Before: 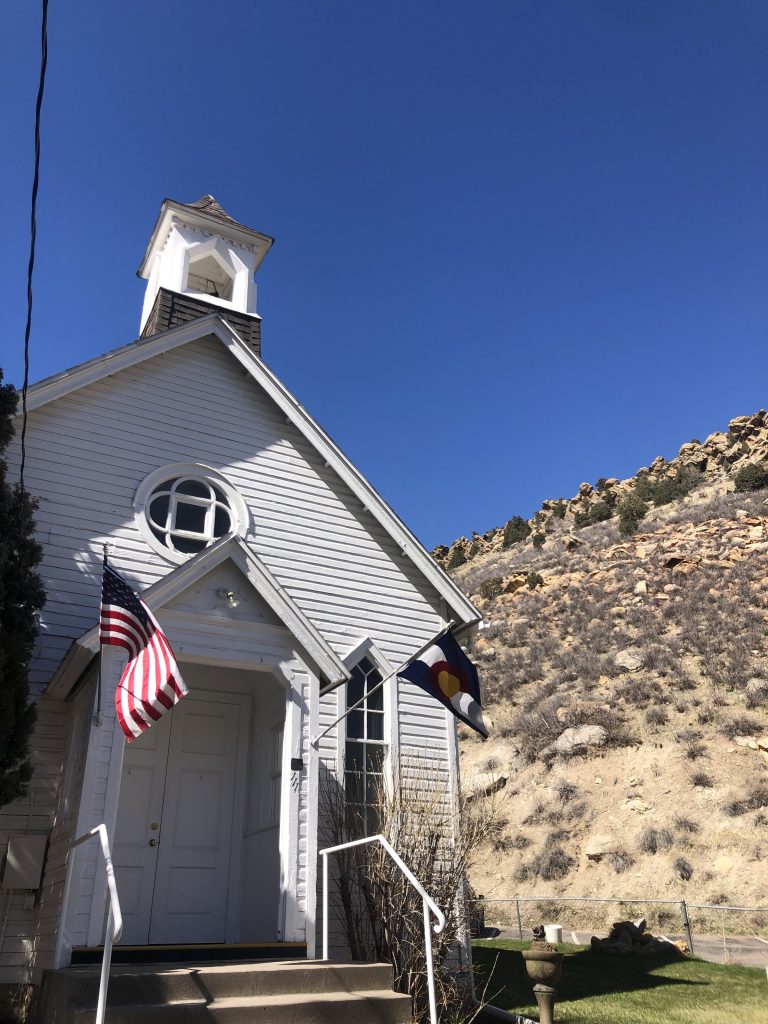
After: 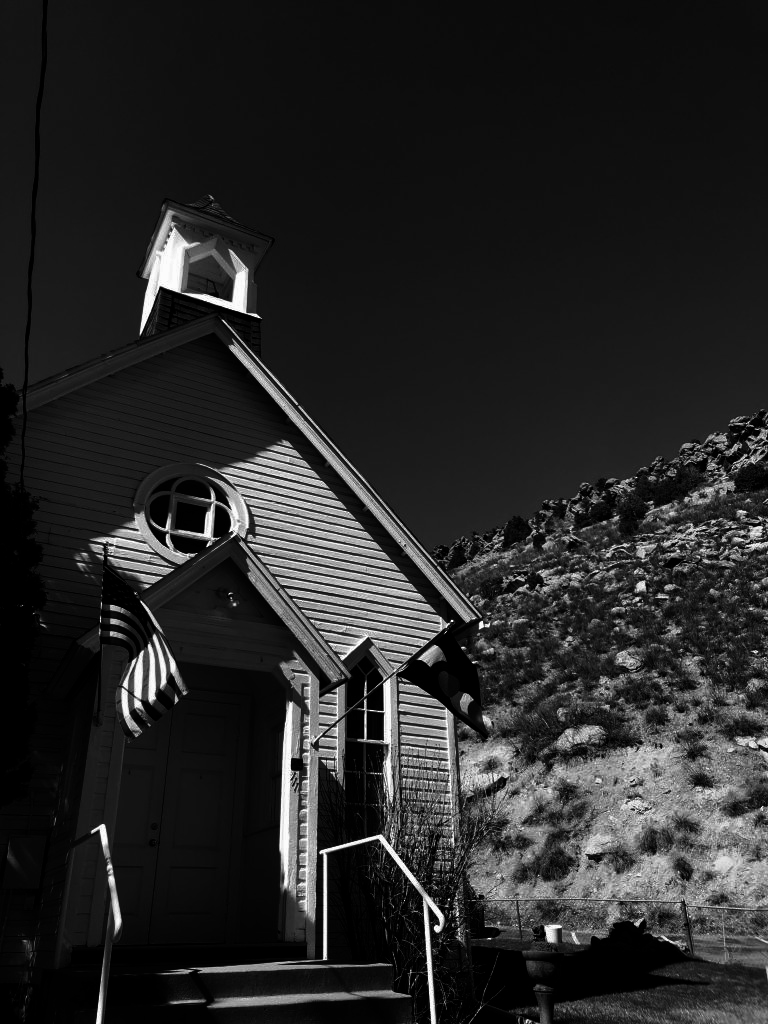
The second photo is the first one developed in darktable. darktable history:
color balance rgb: shadows lift › chroma 2%, shadows lift › hue 263°, highlights gain › chroma 8%, highlights gain › hue 84°, linear chroma grading › global chroma -15%, saturation formula JzAzBz (2021)
sharpen: radius 2.883, amount 0.868, threshold 47.523
contrast brightness saturation: contrast 0.02, brightness -1, saturation -1
